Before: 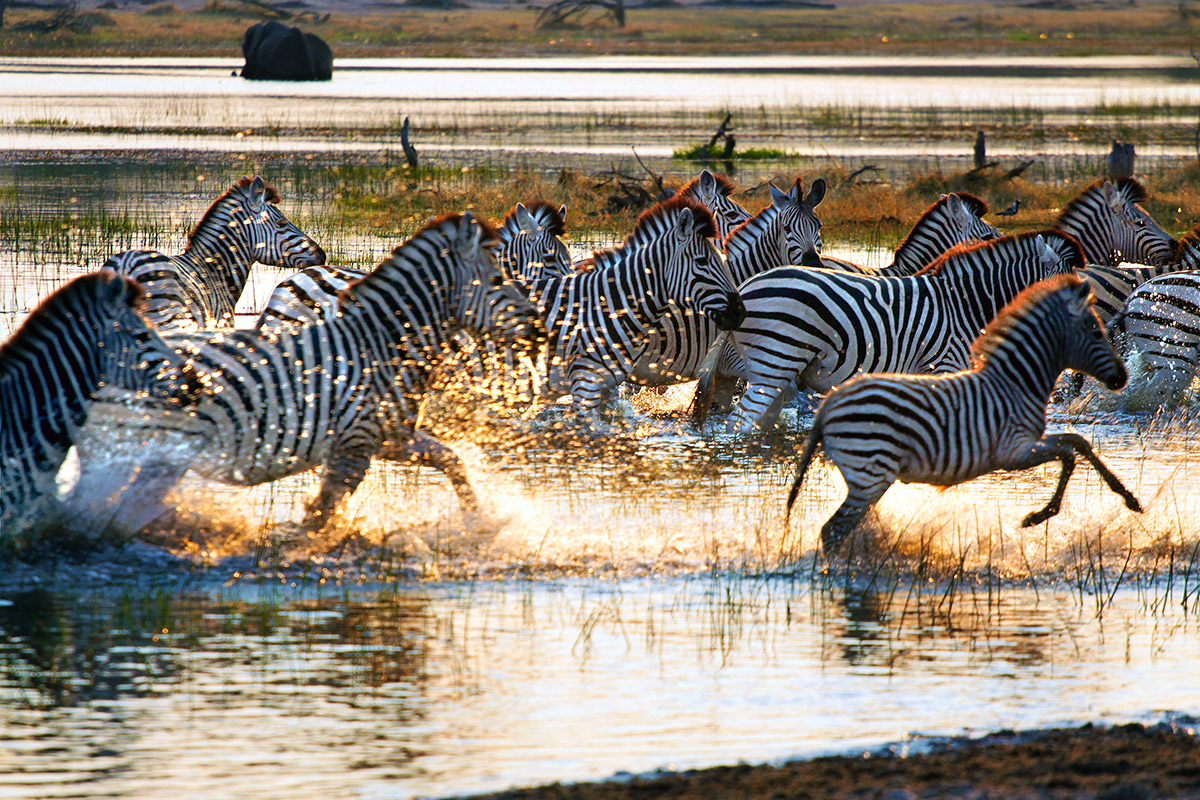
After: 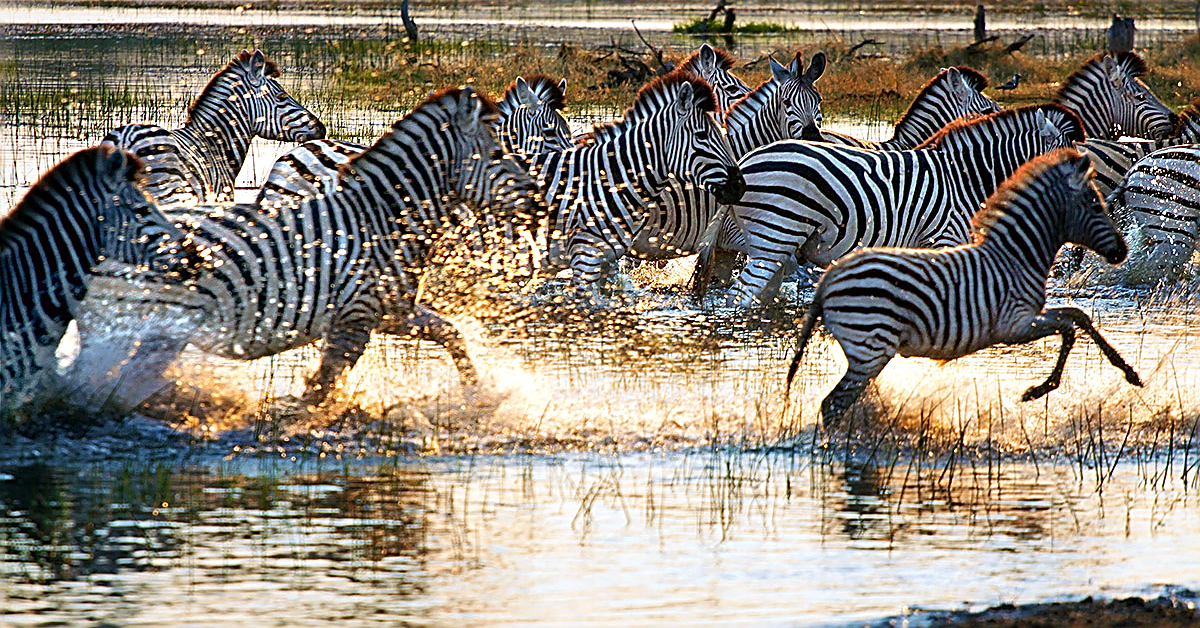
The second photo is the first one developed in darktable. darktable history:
crop and rotate: top 15.857%, bottom 5.526%
sharpen: amount 0.984
contrast brightness saturation: saturation -0.066
local contrast: mode bilateral grid, contrast 20, coarseness 49, detail 119%, midtone range 0.2
